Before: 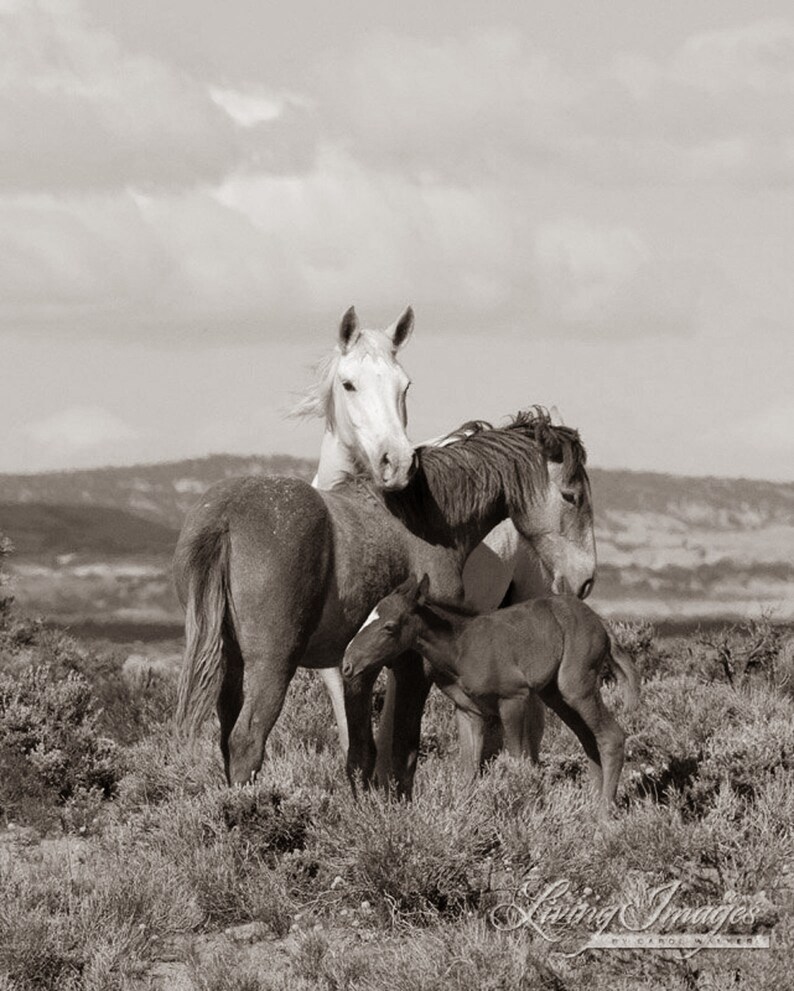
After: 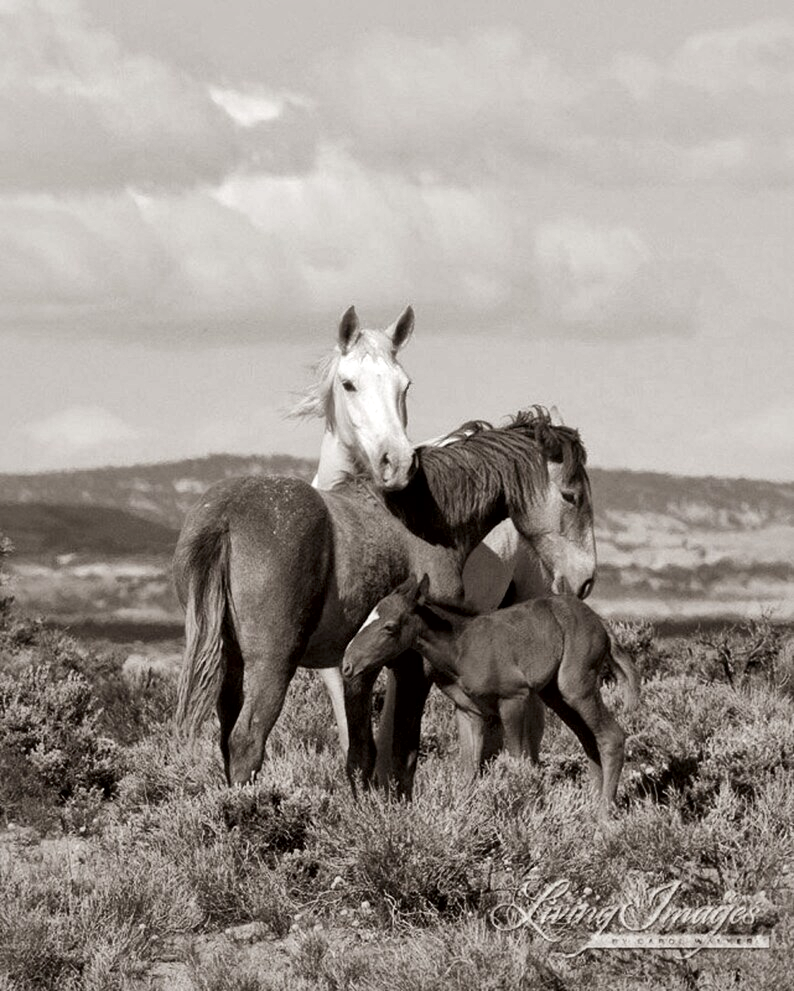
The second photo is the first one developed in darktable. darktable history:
local contrast: mode bilateral grid, contrast 19, coarseness 50, detail 161%, midtone range 0.2
